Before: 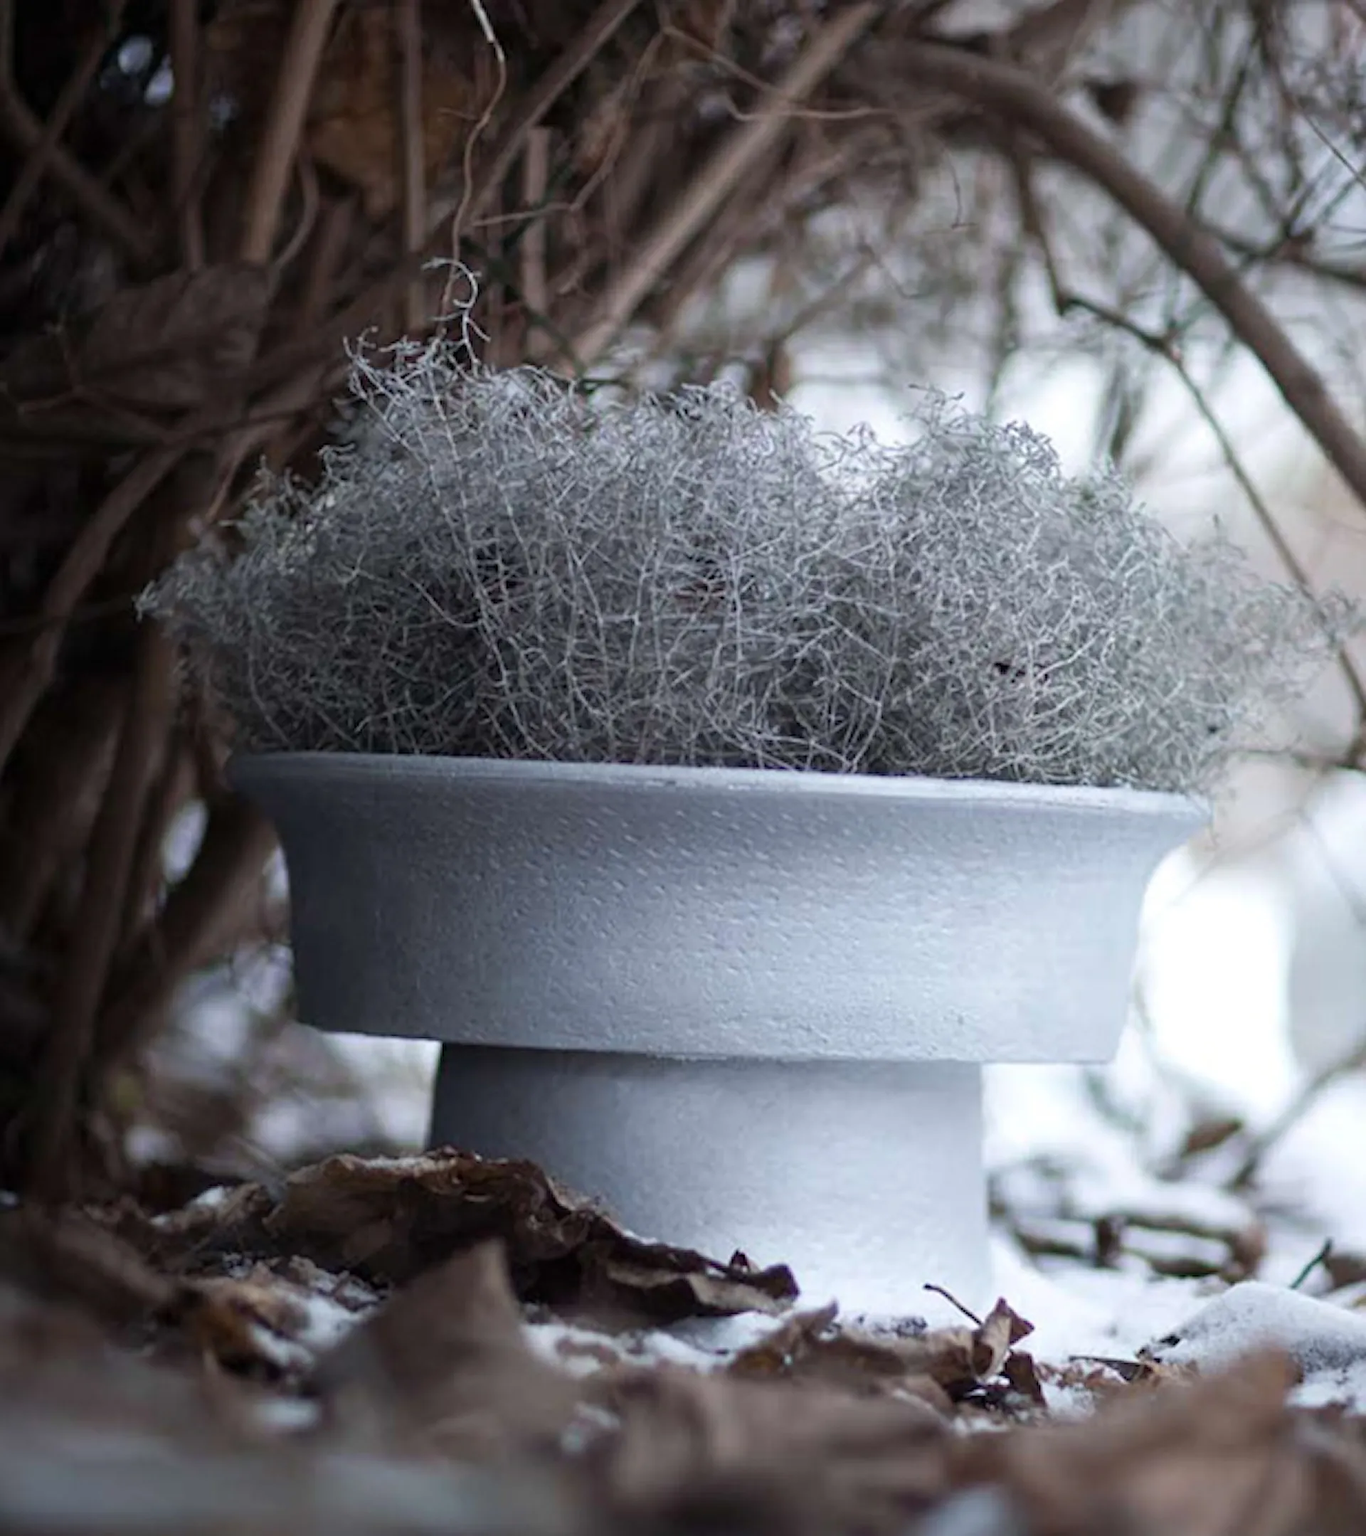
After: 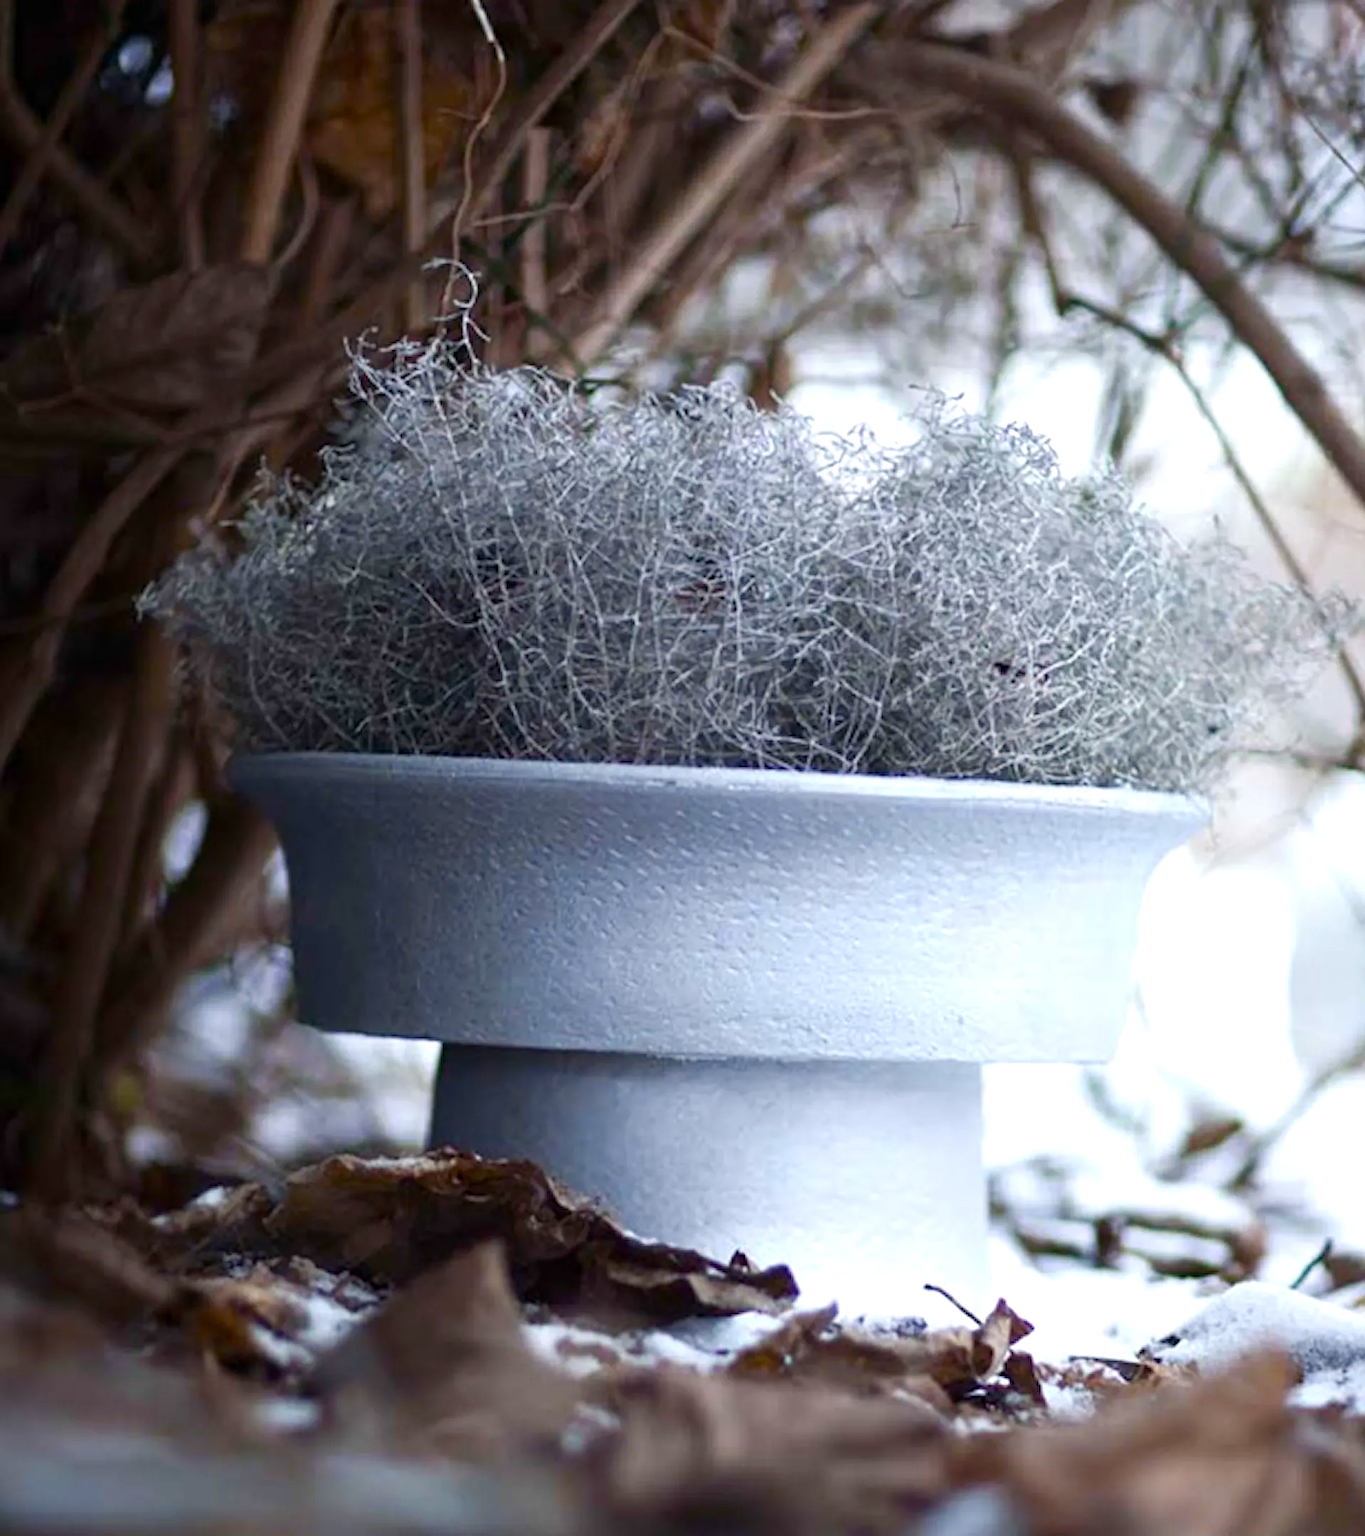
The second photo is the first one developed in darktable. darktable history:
color contrast: green-magenta contrast 1.55, blue-yellow contrast 1.83
color balance rgb: perceptual saturation grading › global saturation 25%, perceptual saturation grading › highlights -50%, perceptual saturation grading › shadows 30%, perceptual brilliance grading › global brilliance 12%, global vibrance 20%
contrast brightness saturation: contrast 0.1, saturation -0.36
